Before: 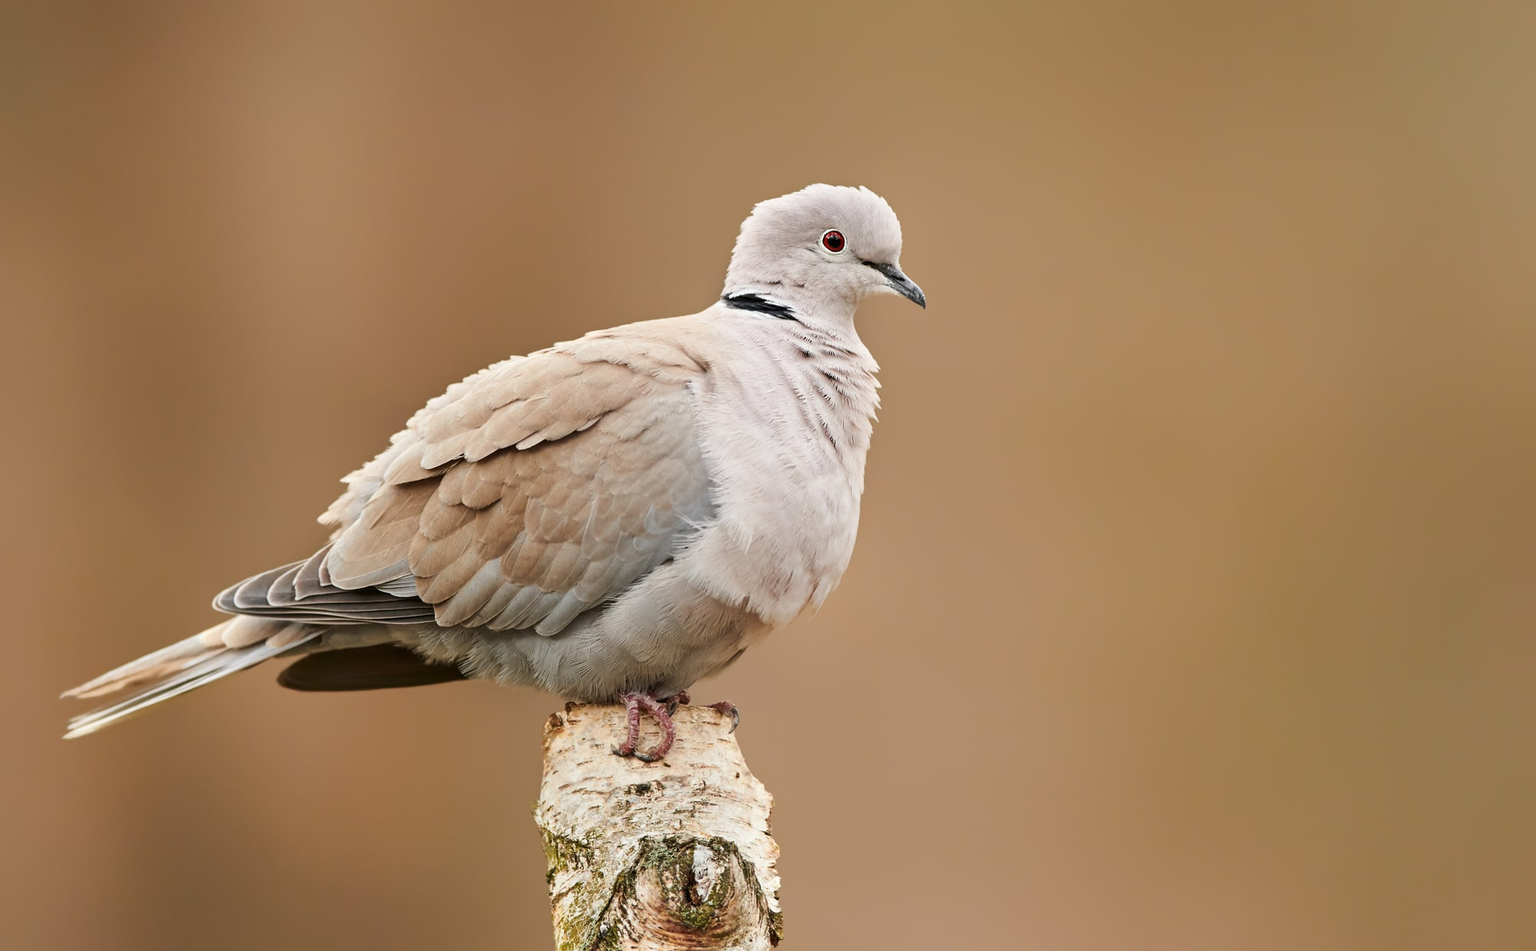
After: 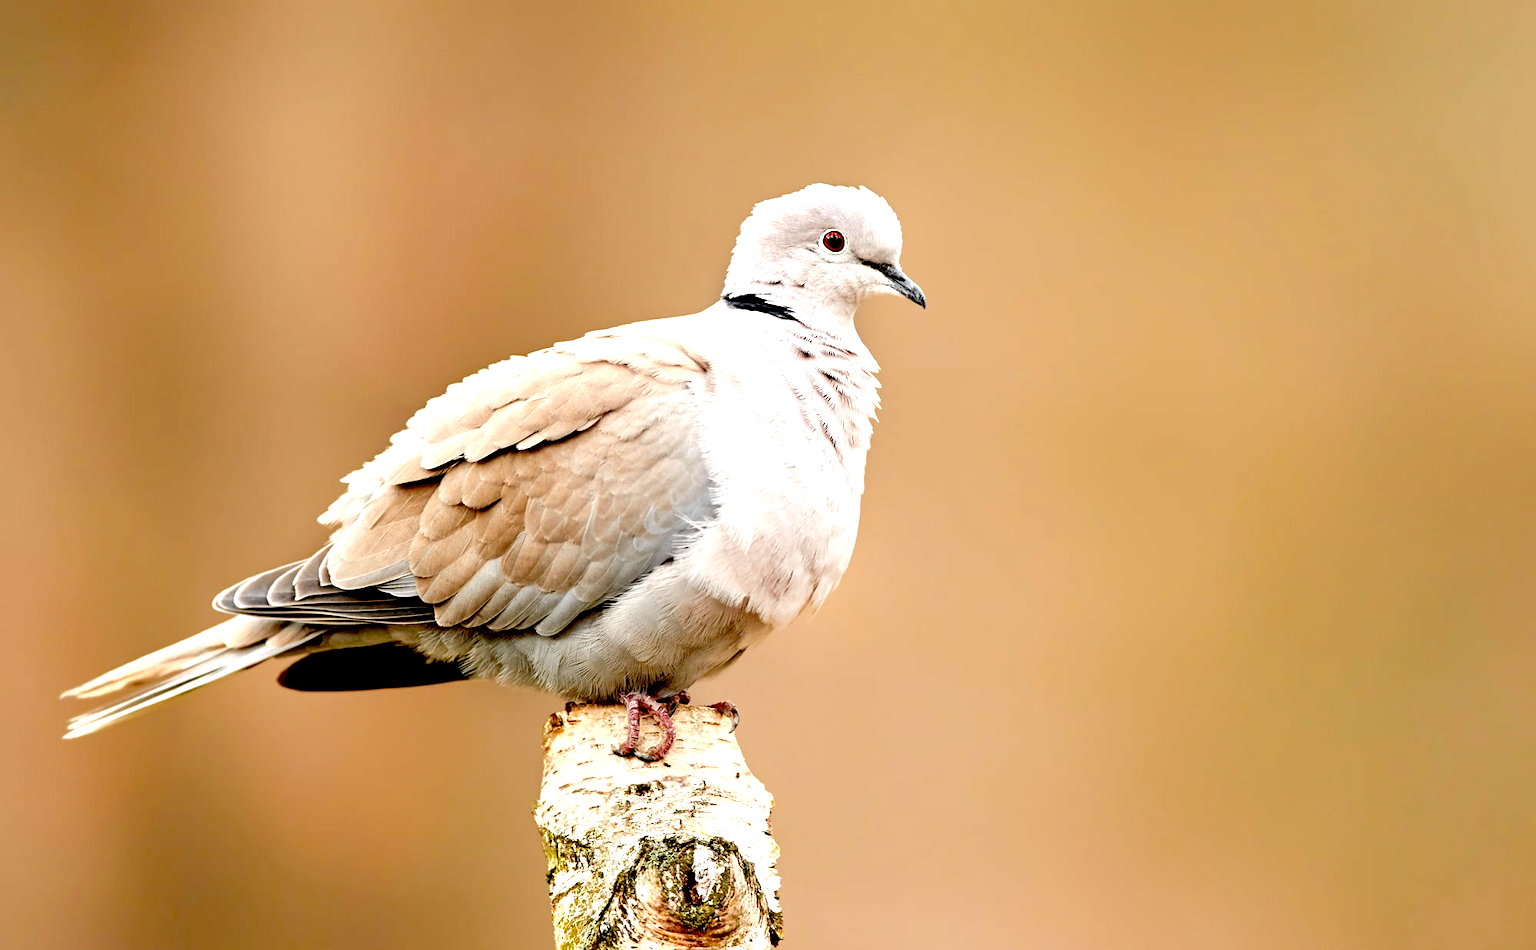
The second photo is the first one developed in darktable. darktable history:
exposure: black level correction 0.035, exposure 0.9 EV, compensate highlight preservation false
